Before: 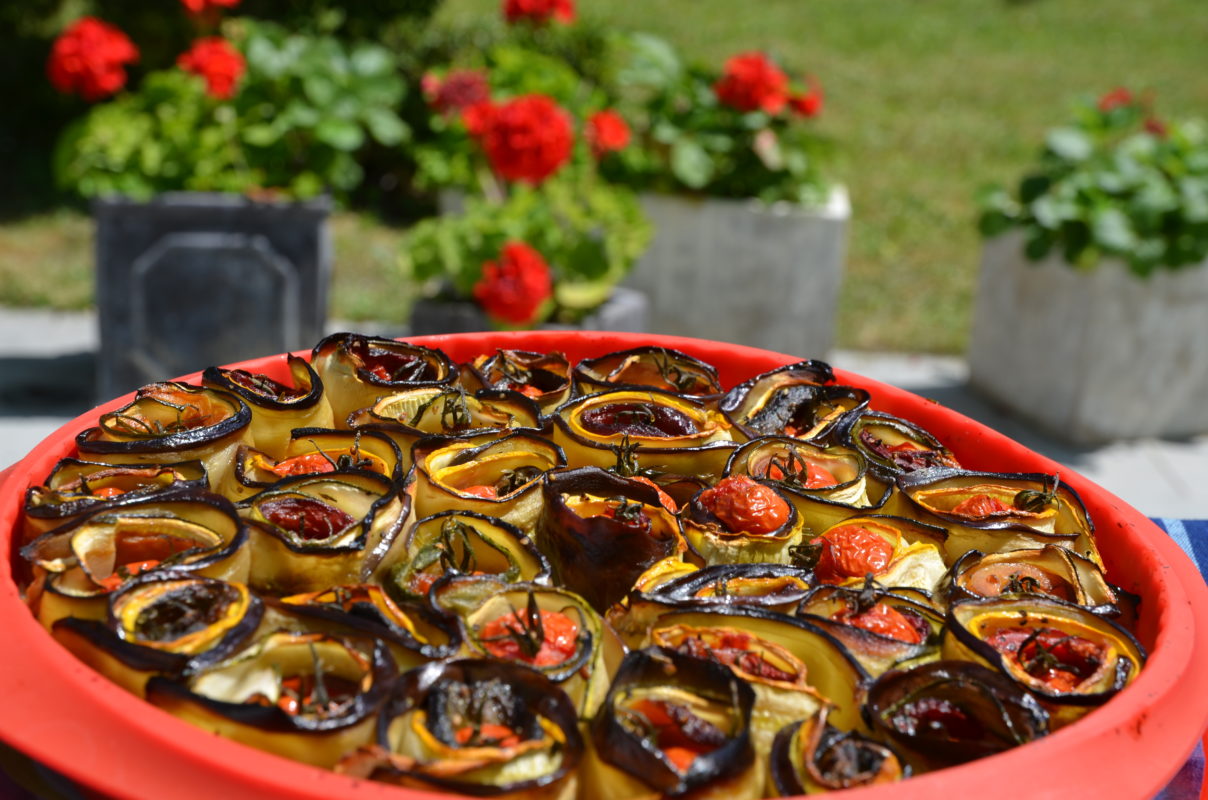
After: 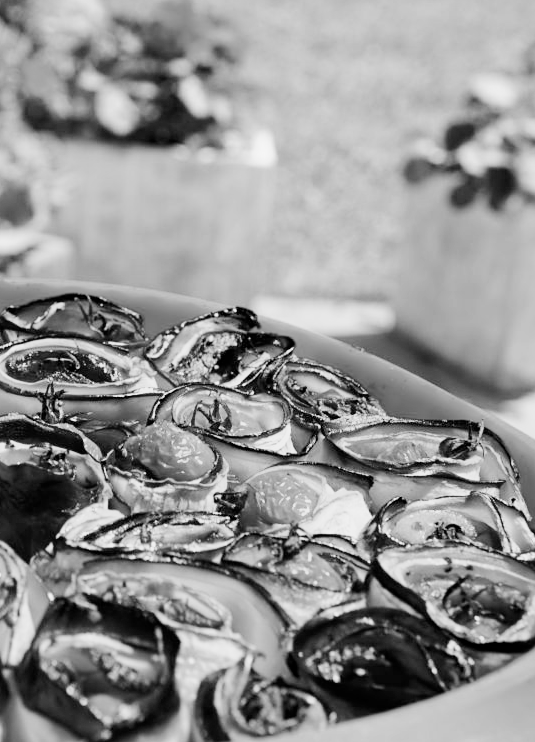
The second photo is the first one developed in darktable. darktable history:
monochrome: a -92.57, b 58.91
rotate and perspective: crop left 0, crop top 0
crop: left 47.628%, top 6.643%, right 7.874%
sharpen: amount 0.2
base curve: curves: ch0 [(0, 0) (0.005, 0.002) (0.15, 0.3) (0.4, 0.7) (0.75, 0.95) (1, 1)], preserve colors none
color balance rgb: perceptual saturation grading › global saturation 25%, perceptual brilliance grading › mid-tones 10%, perceptual brilliance grading › shadows 15%, global vibrance 20%
exposure: exposure 0.3 EV, compensate highlight preservation false
